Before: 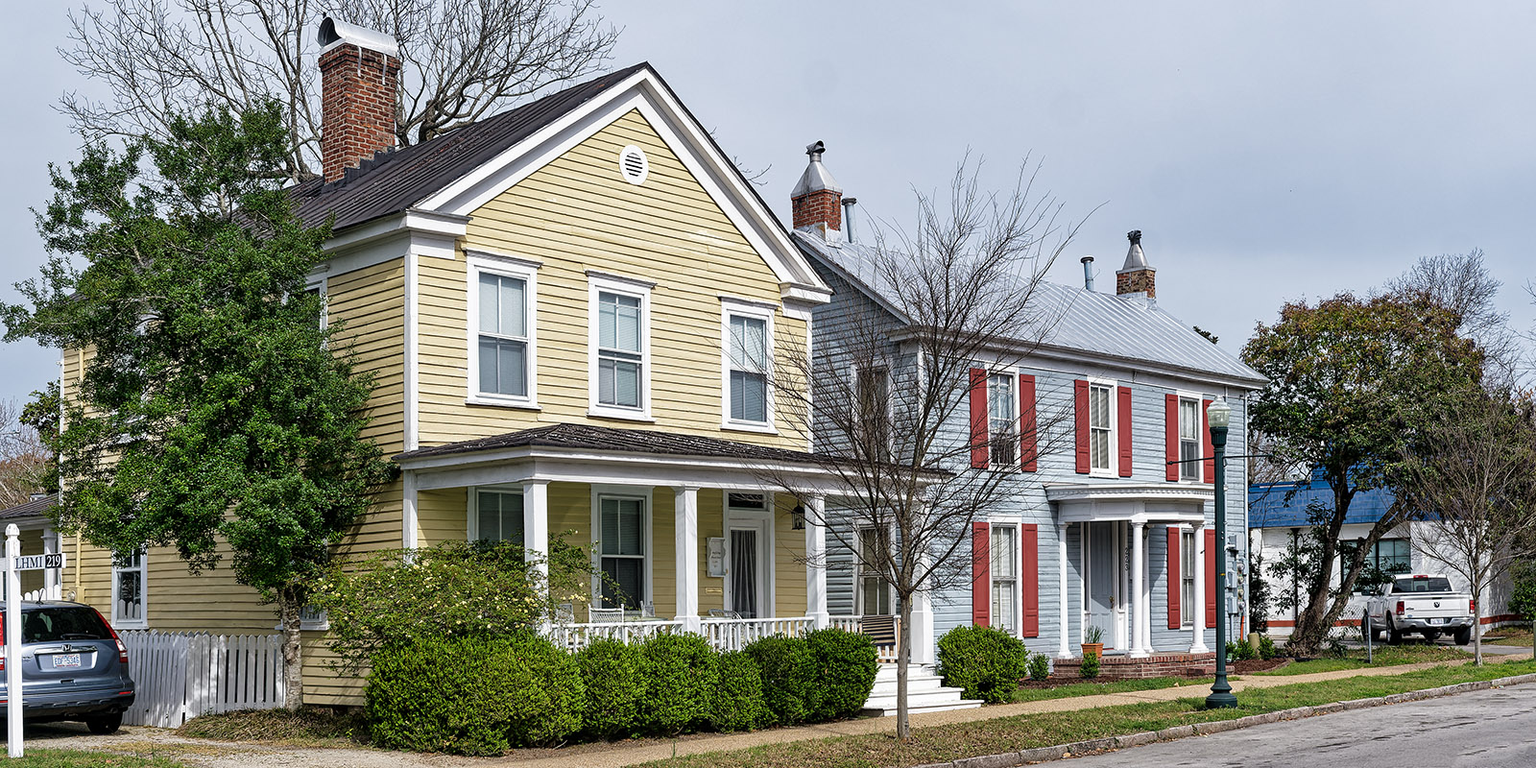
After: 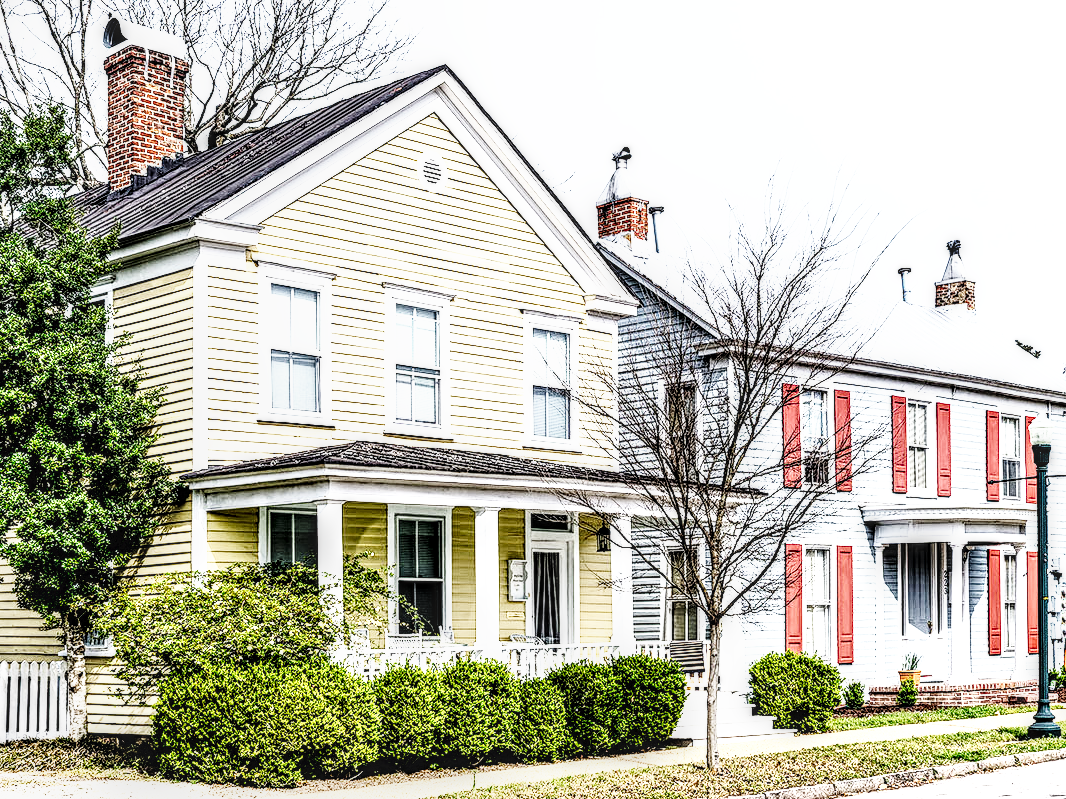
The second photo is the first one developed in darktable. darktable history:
rgb curve: curves: ch0 [(0, 0) (0.21, 0.15) (0.24, 0.21) (0.5, 0.75) (0.75, 0.96) (0.89, 0.99) (1, 1)]; ch1 [(0, 0.02) (0.21, 0.13) (0.25, 0.2) (0.5, 0.67) (0.75, 0.9) (0.89, 0.97) (1, 1)]; ch2 [(0, 0.02) (0.21, 0.13) (0.25, 0.2) (0.5, 0.67) (0.75, 0.9) (0.89, 0.97) (1, 1)], compensate middle gray true
crop and rotate: left 14.292%, right 19.041%
white balance: emerald 1
local contrast: highlights 12%, shadows 38%, detail 183%, midtone range 0.471
base curve: curves: ch0 [(0, 0.003) (0.001, 0.002) (0.006, 0.004) (0.02, 0.022) (0.048, 0.086) (0.094, 0.234) (0.162, 0.431) (0.258, 0.629) (0.385, 0.8) (0.548, 0.918) (0.751, 0.988) (1, 1)], preserve colors none
